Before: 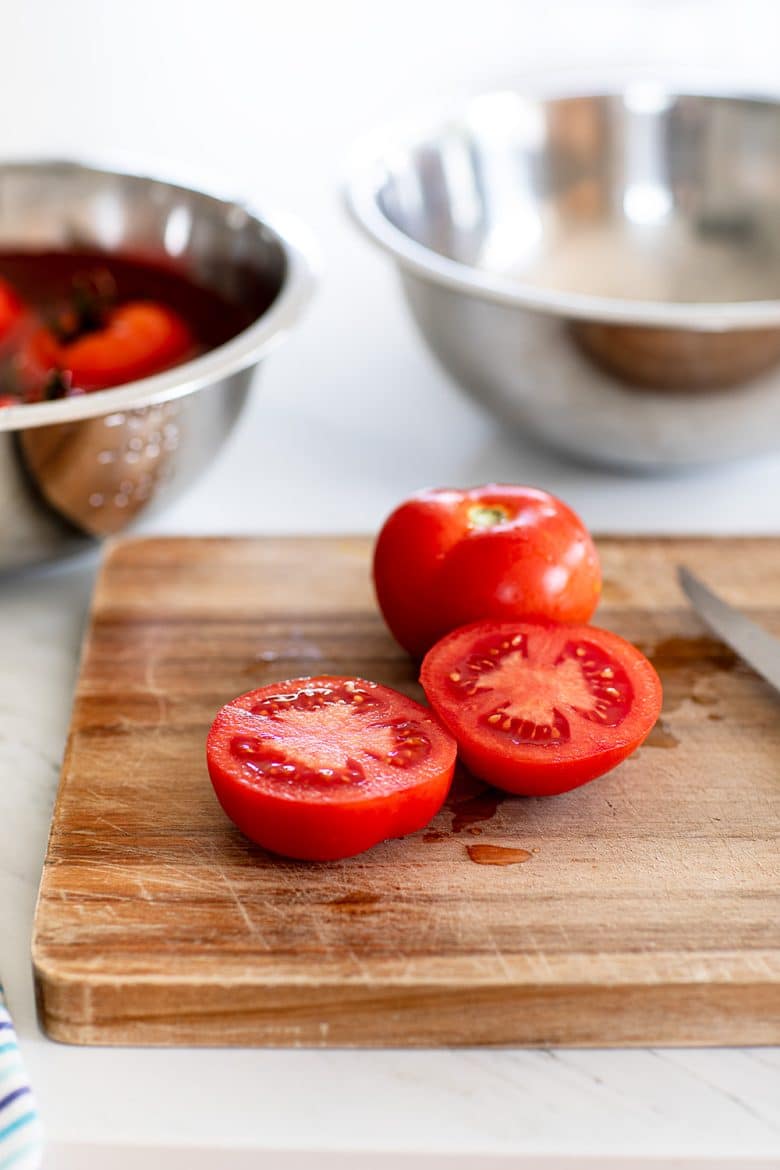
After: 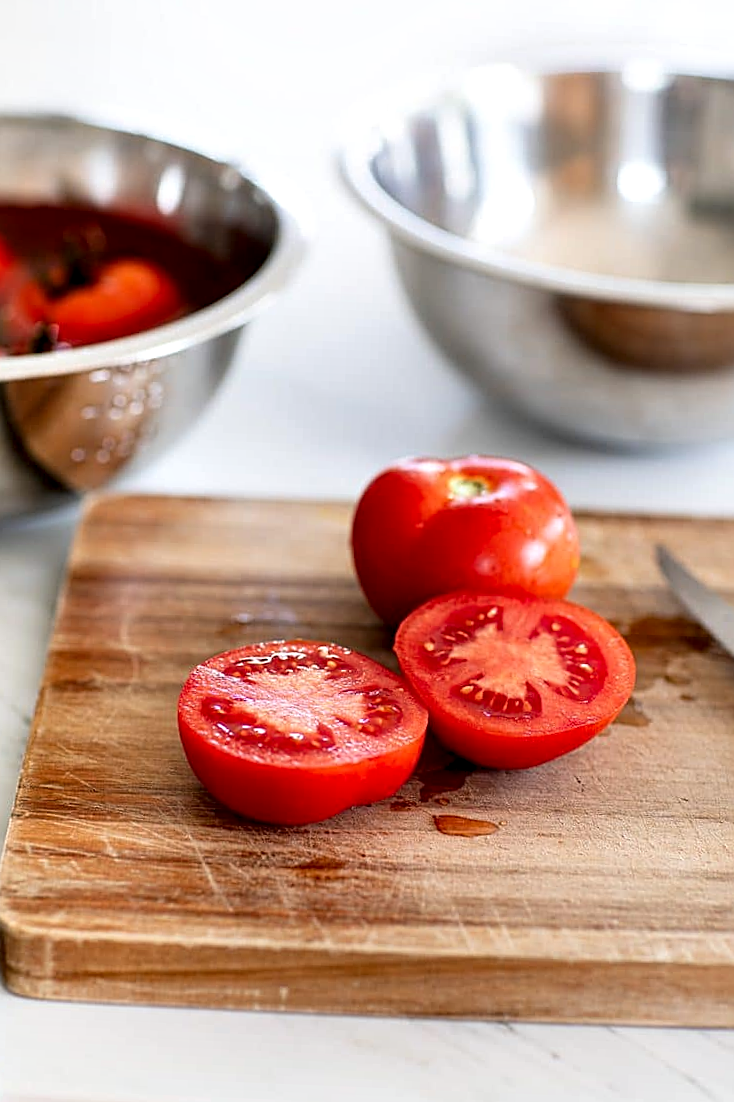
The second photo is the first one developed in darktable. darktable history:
crop and rotate: angle -2.38°
contrast equalizer: octaves 7, y [[0.6 ×6], [0.55 ×6], [0 ×6], [0 ×6], [0 ×6]], mix 0.35
sharpen: on, module defaults
